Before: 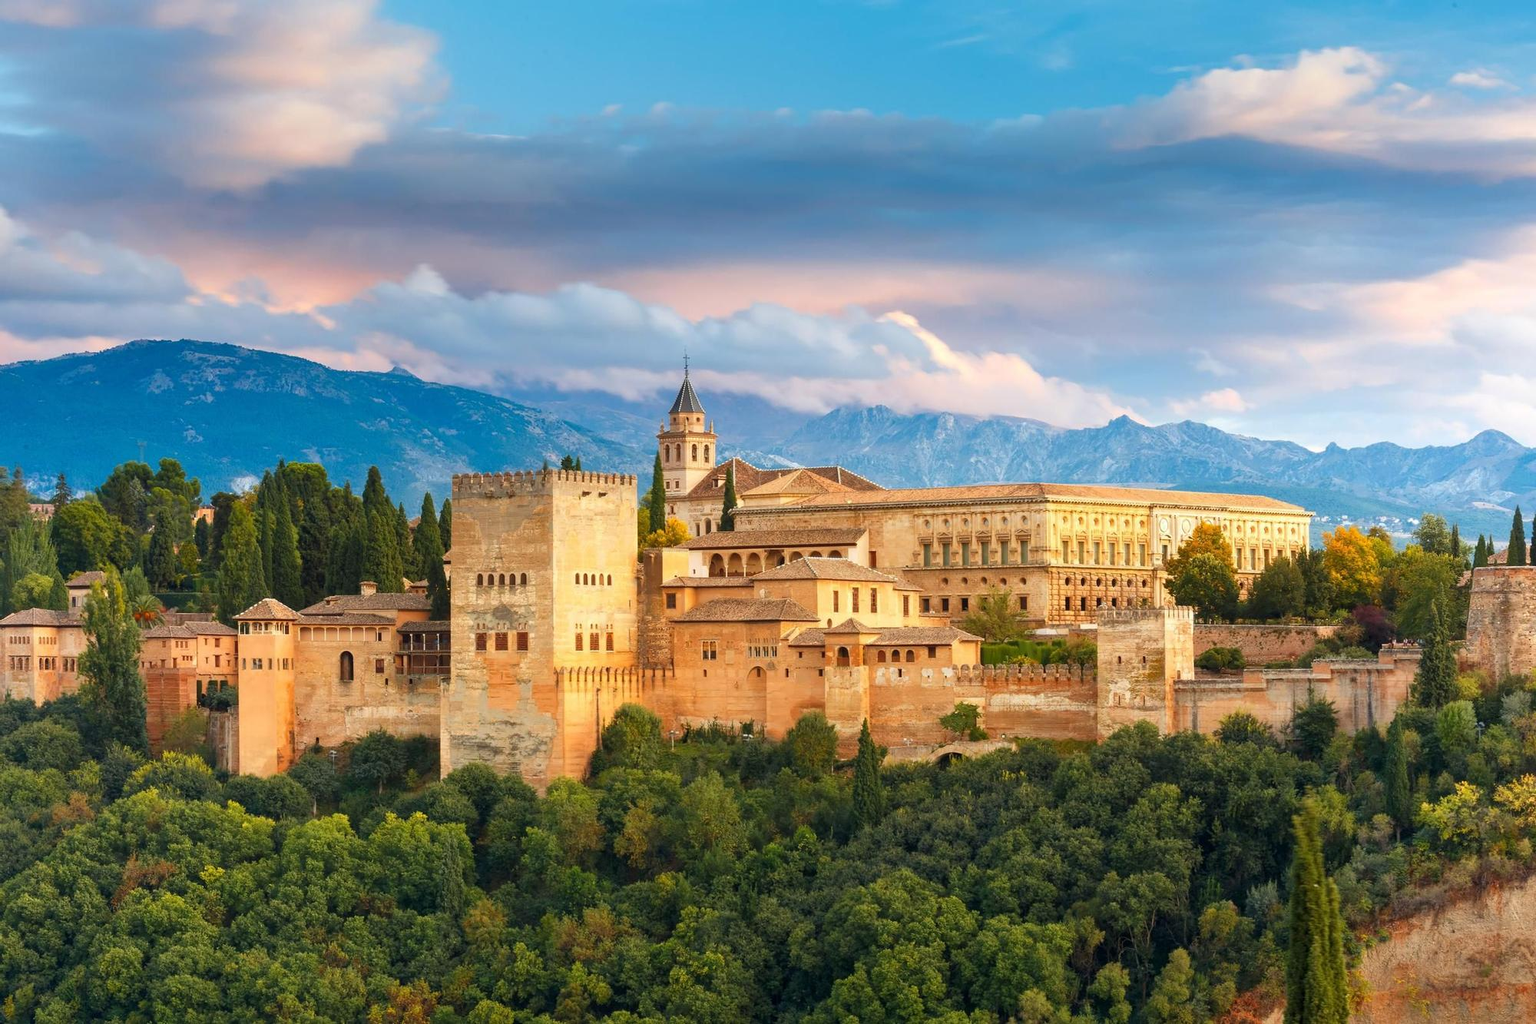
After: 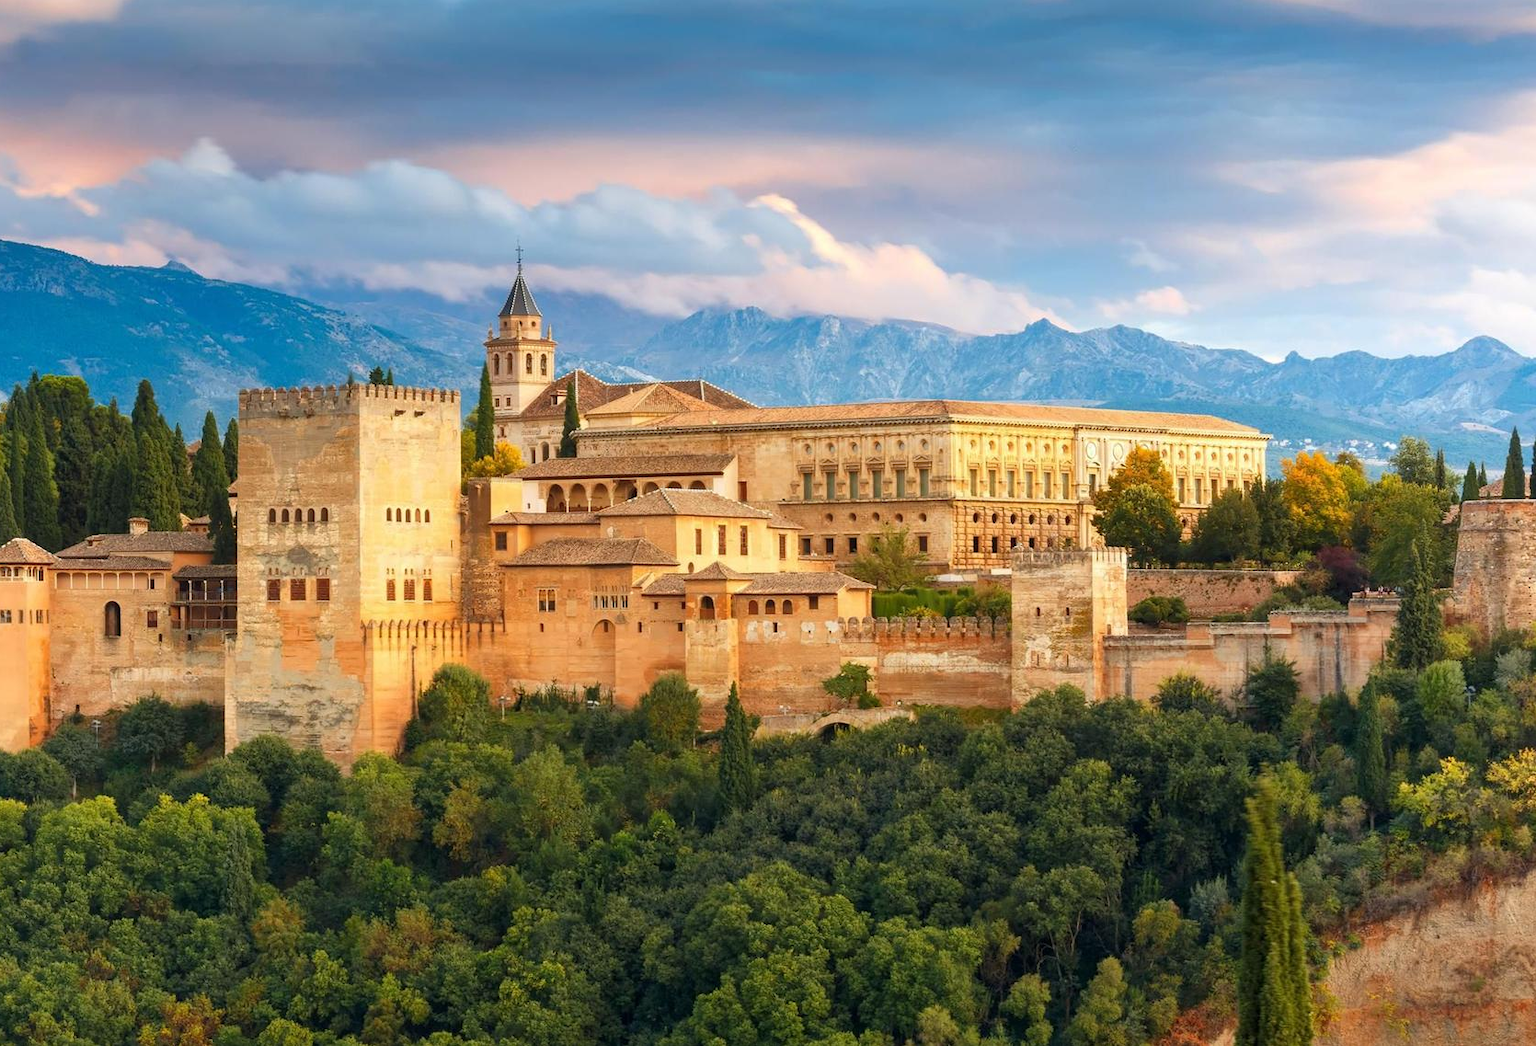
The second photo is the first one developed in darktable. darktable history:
crop: left 16.455%, top 14.574%
